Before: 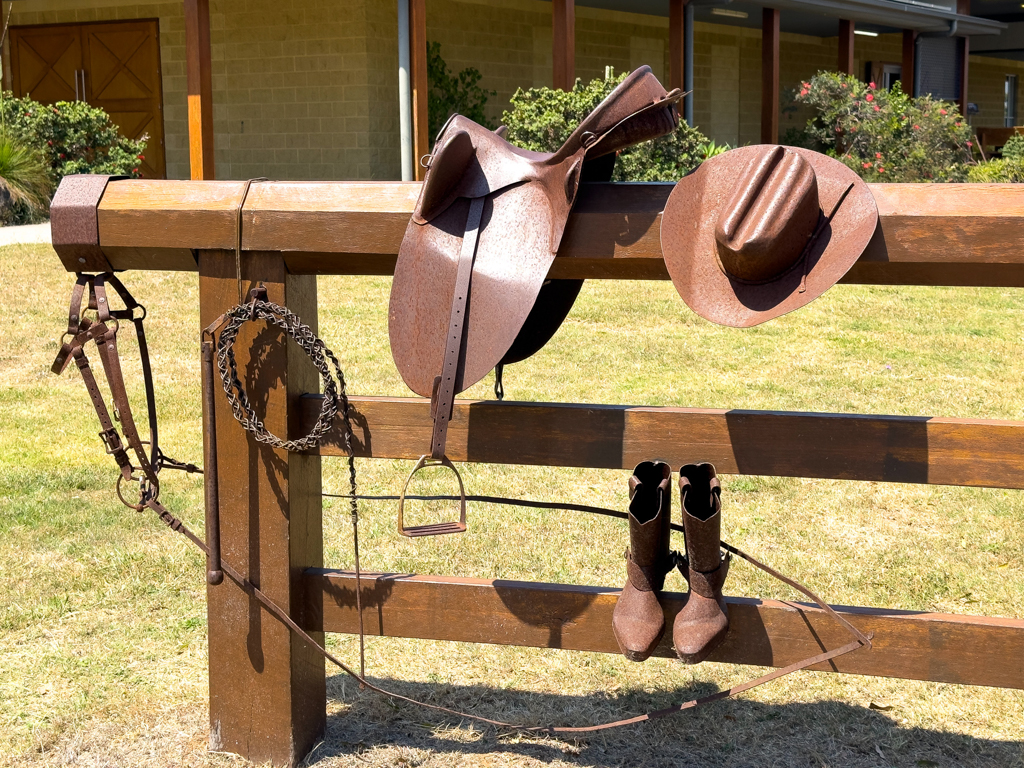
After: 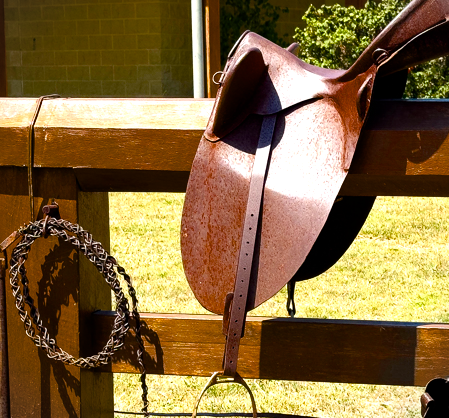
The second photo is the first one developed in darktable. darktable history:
tone equalizer: on, module defaults
color balance rgb: linear chroma grading › shadows -7.941%, linear chroma grading › global chroma 9.722%, perceptual saturation grading › global saturation 24.032%, perceptual saturation grading › highlights -23.934%, perceptual saturation grading › mid-tones 24.003%, perceptual saturation grading › shadows 40.829%, global vibrance 9.433%, contrast 15.49%, saturation formula JzAzBz (2021)
crop: left 20.409%, top 10.846%, right 35.67%, bottom 34.638%
vignetting: fall-off start 99.79%, fall-off radius 65.14%, automatic ratio true, unbound false
